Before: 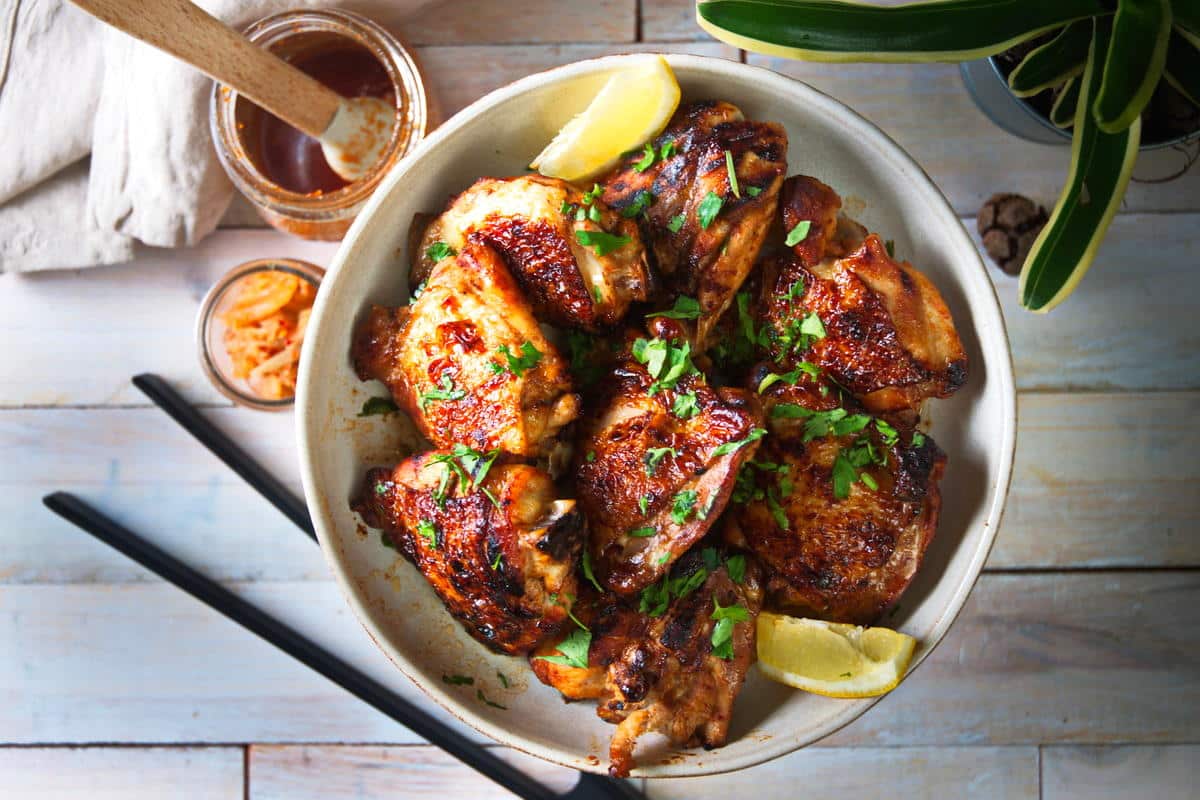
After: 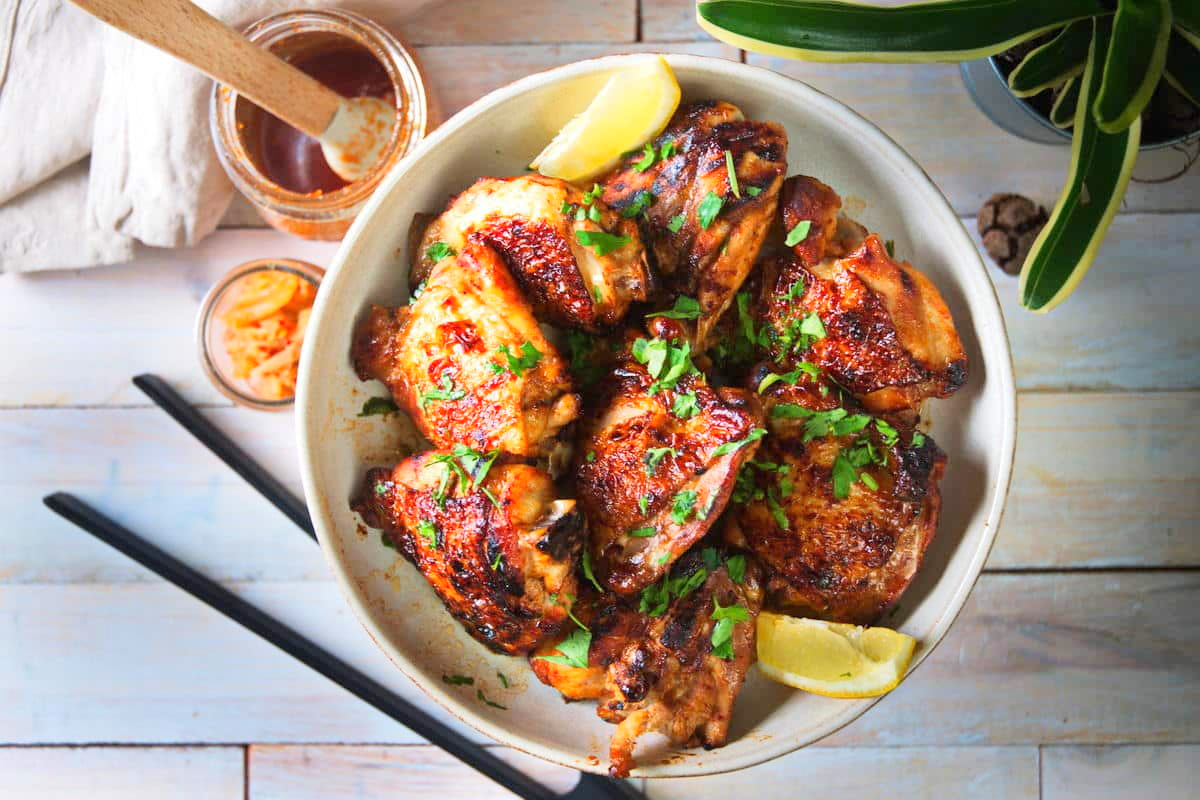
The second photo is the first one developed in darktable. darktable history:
base curve: curves: ch0 [(0, 0) (0.158, 0.273) (0.879, 0.895) (1, 1)]
